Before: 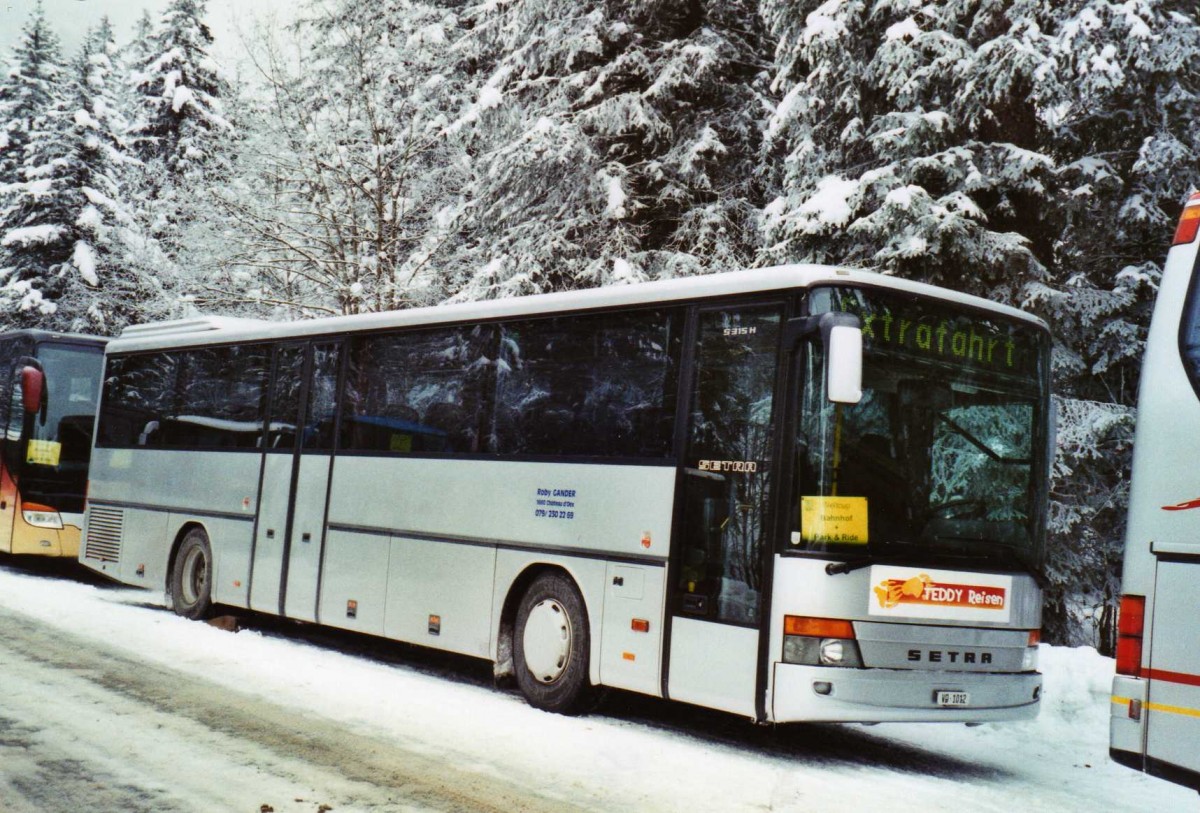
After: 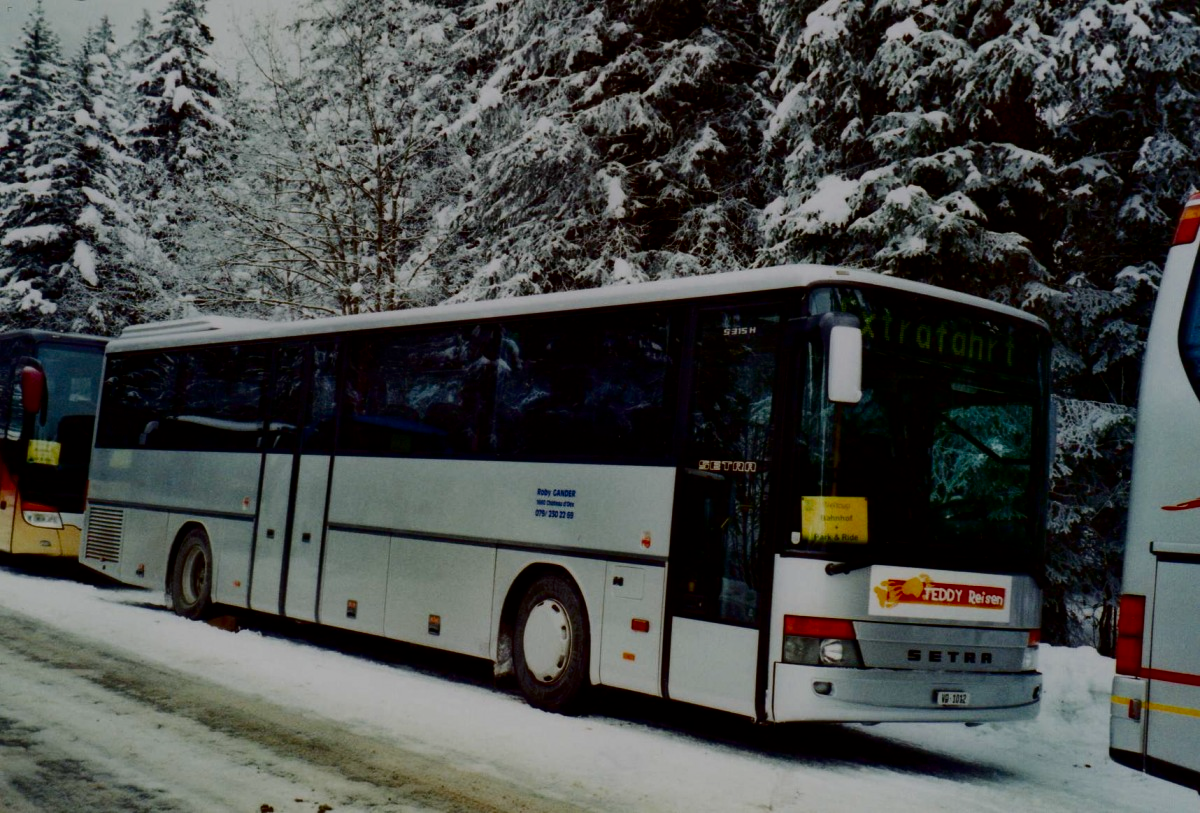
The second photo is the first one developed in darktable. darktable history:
filmic rgb: black relative exposure -7.65 EV, white relative exposure 4.56 EV, hardness 3.61
contrast brightness saturation: contrast 0.09, brightness -0.59, saturation 0.17
